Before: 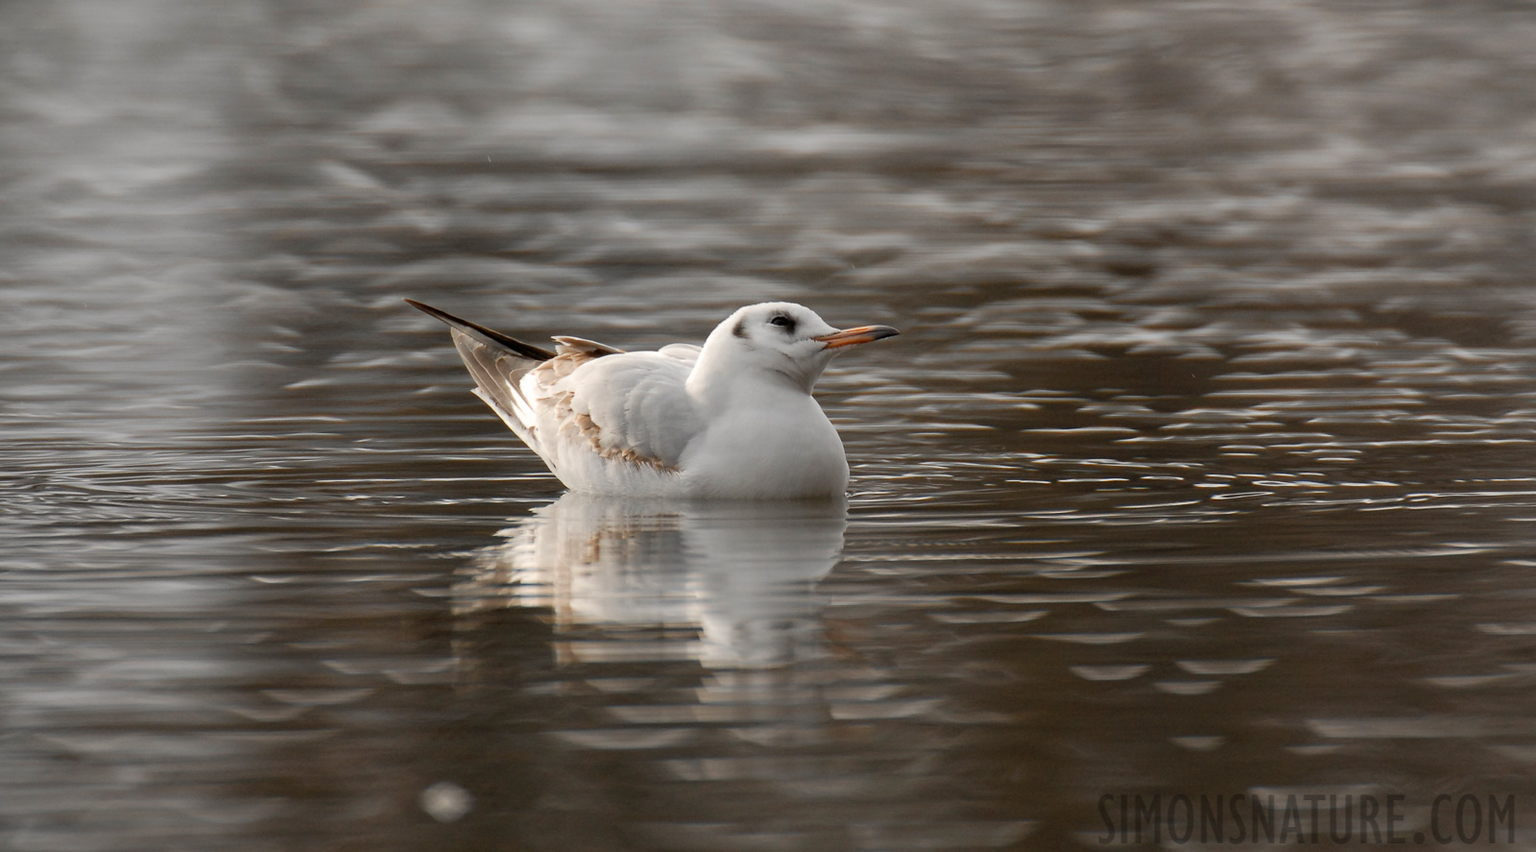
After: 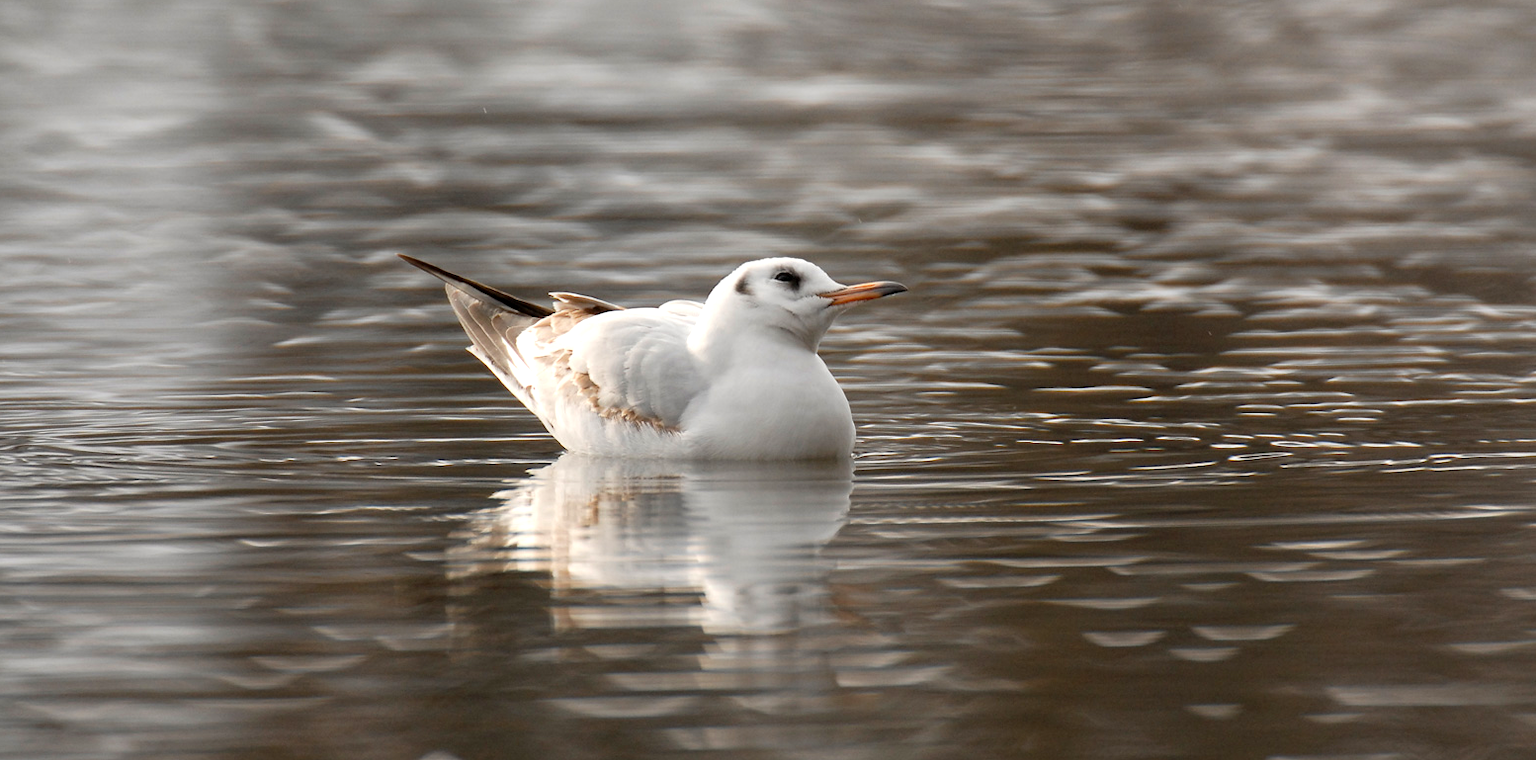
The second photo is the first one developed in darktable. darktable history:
crop: left 1.195%, top 6.171%, right 1.64%, bottom 7.101%
exposure: black level correction 0.001, exposure 0.5 EV, compensate highlight preservation false
